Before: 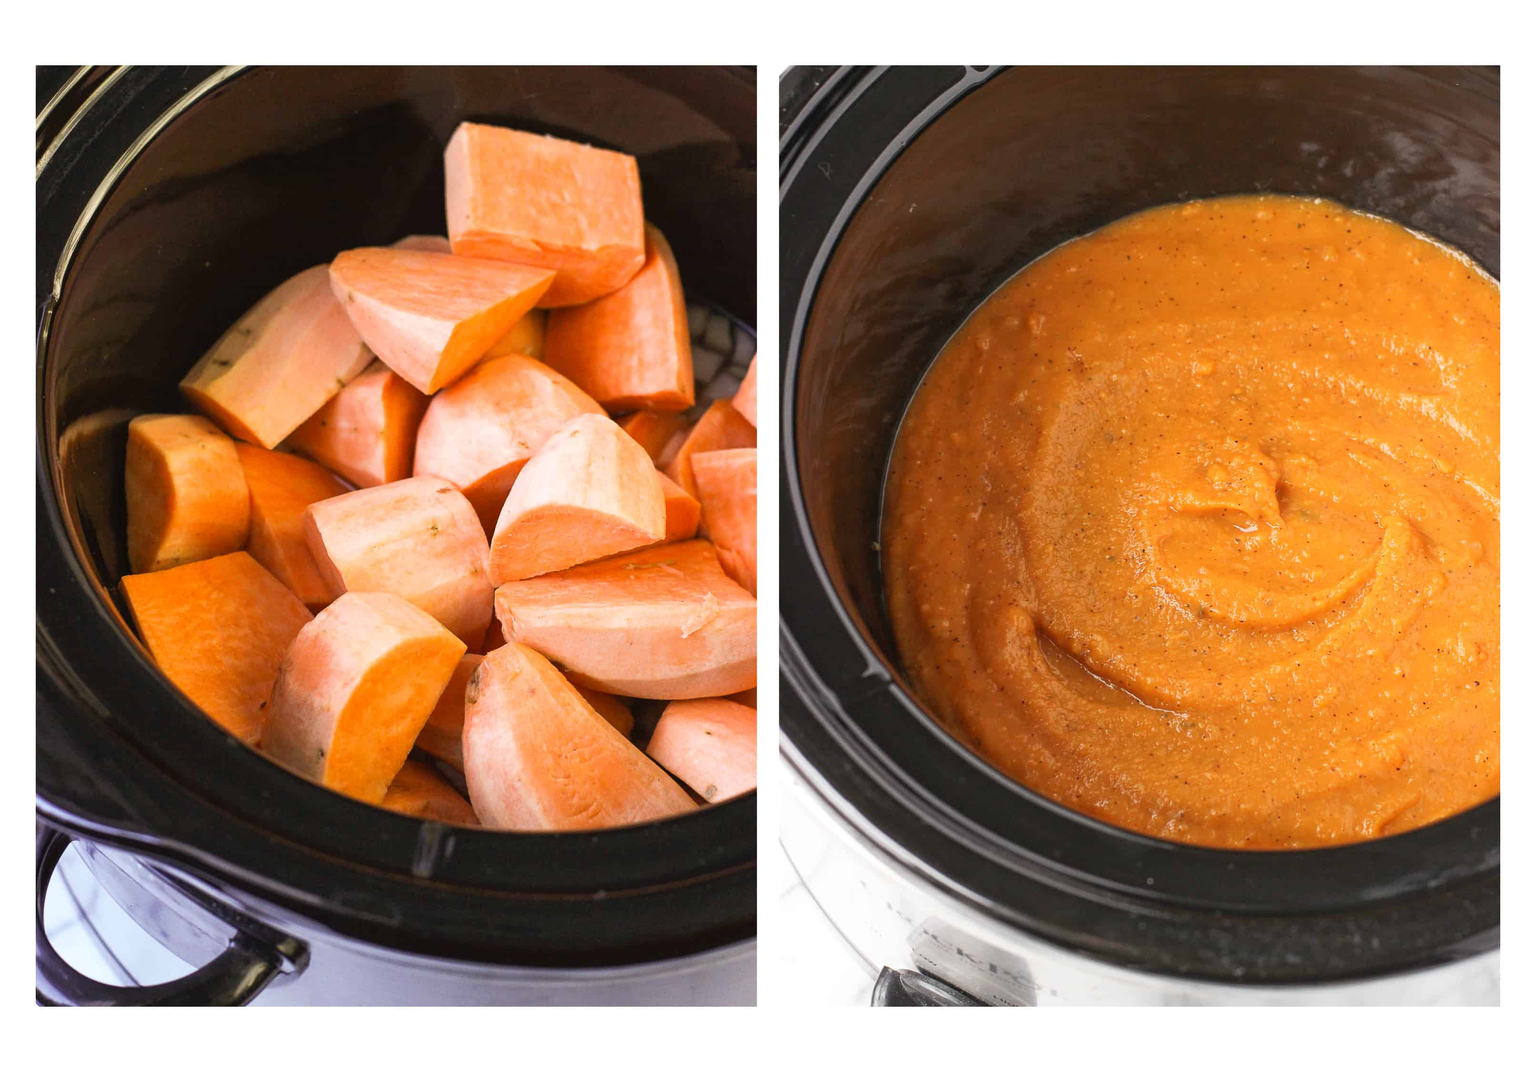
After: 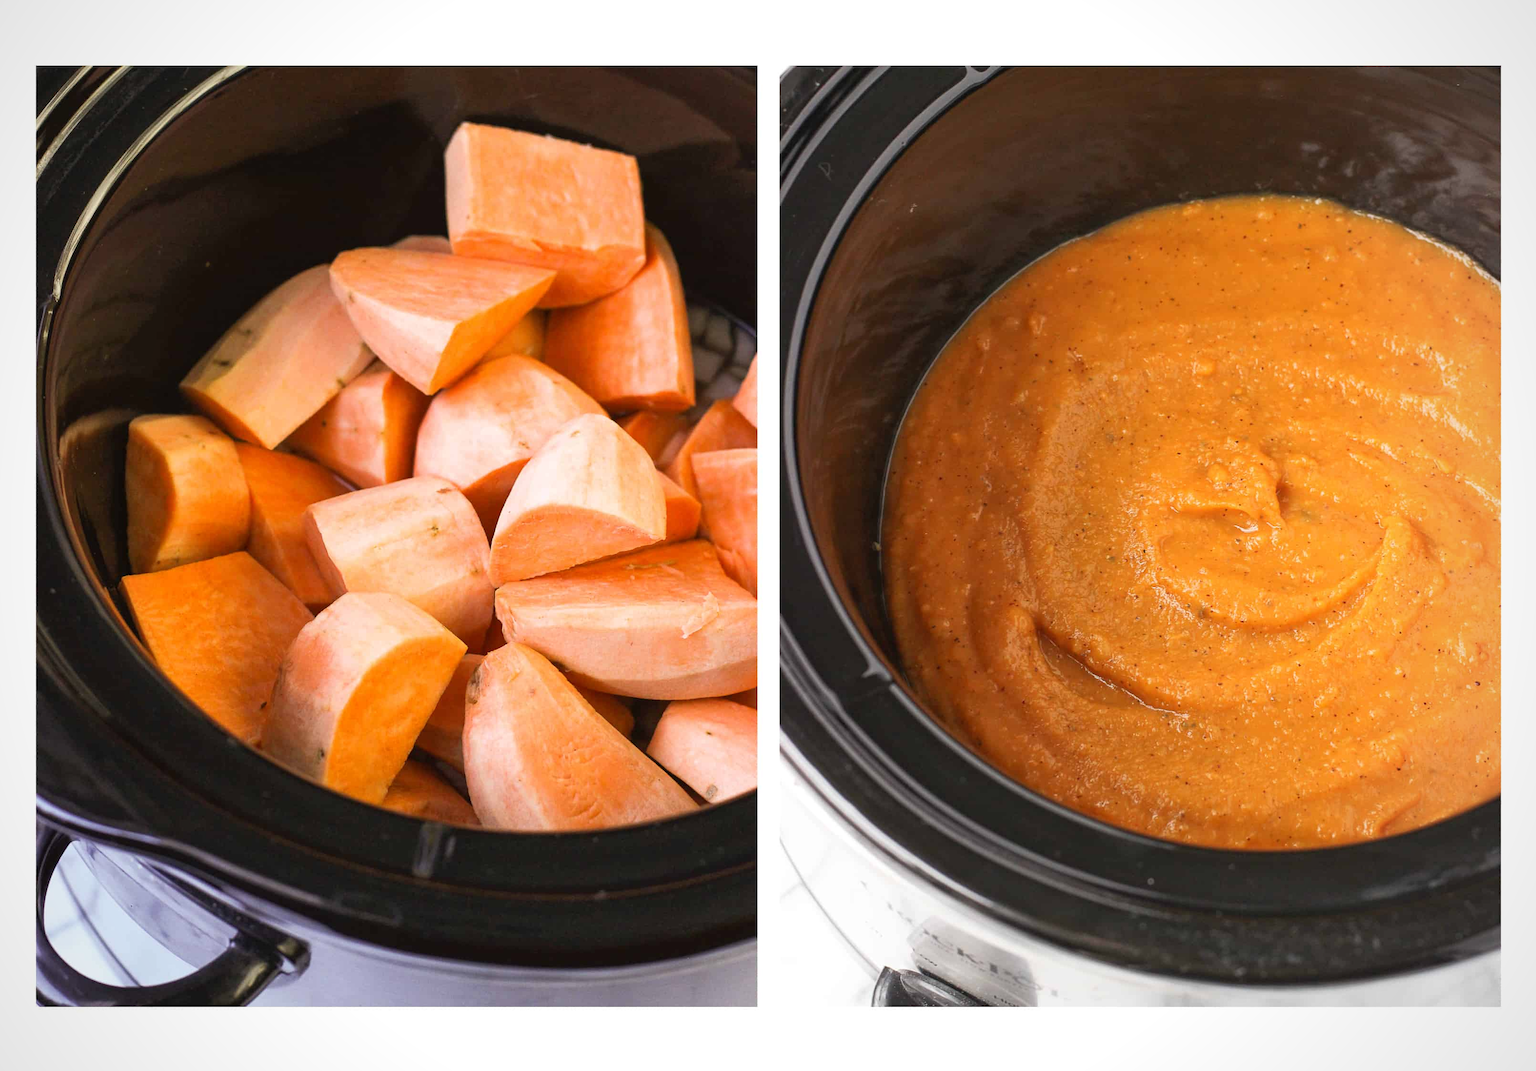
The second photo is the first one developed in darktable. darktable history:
vignetting: fall-off radius 93.87%
